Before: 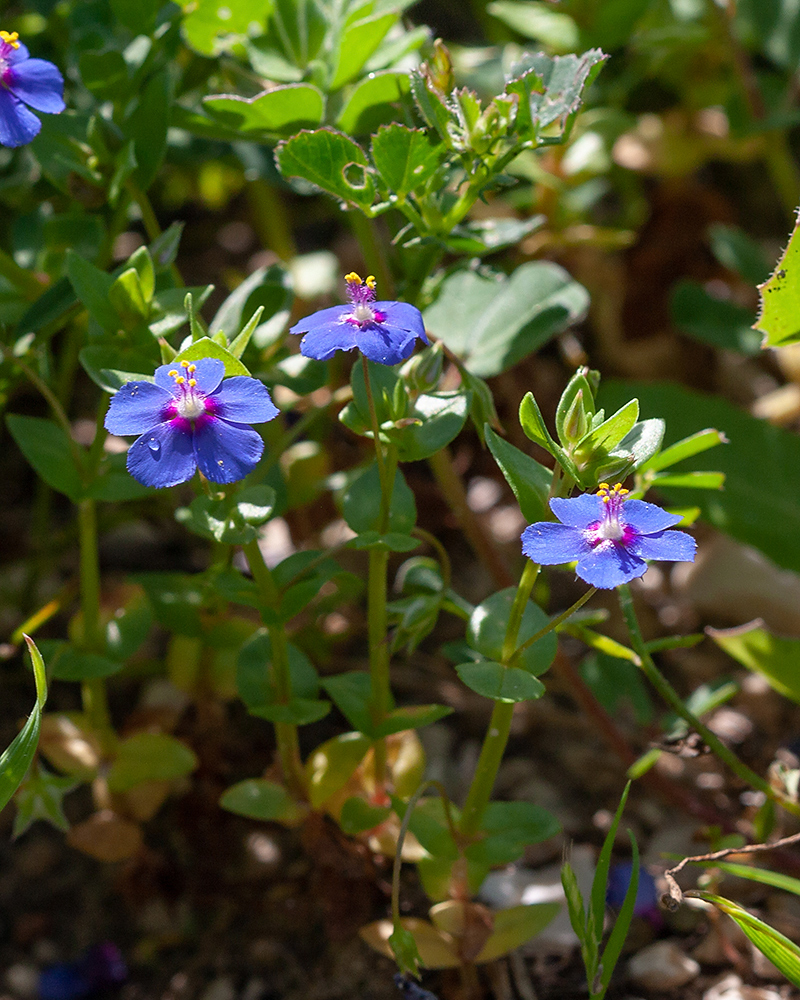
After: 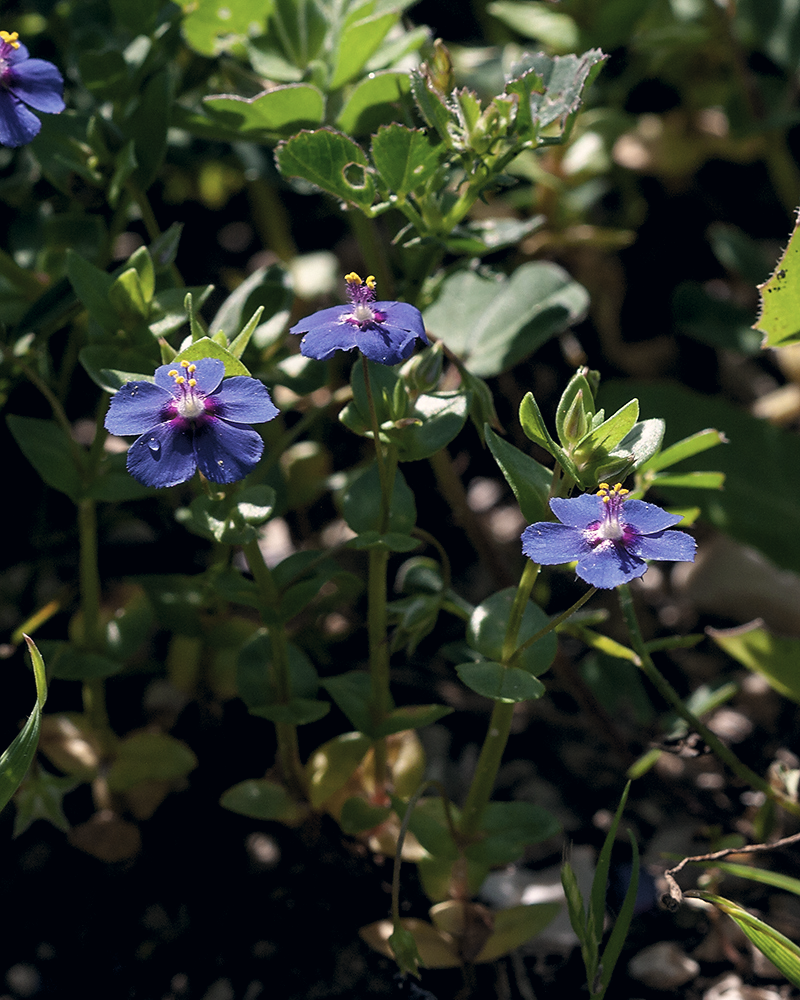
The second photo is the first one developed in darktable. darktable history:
color correction: highlights a* 2.78, highlights b* 5.01, shadows a* -2.65, shadows b* -4.85, saturation 0.807
levels: black 0.03%, levels [0.116, 0.574, 1]
